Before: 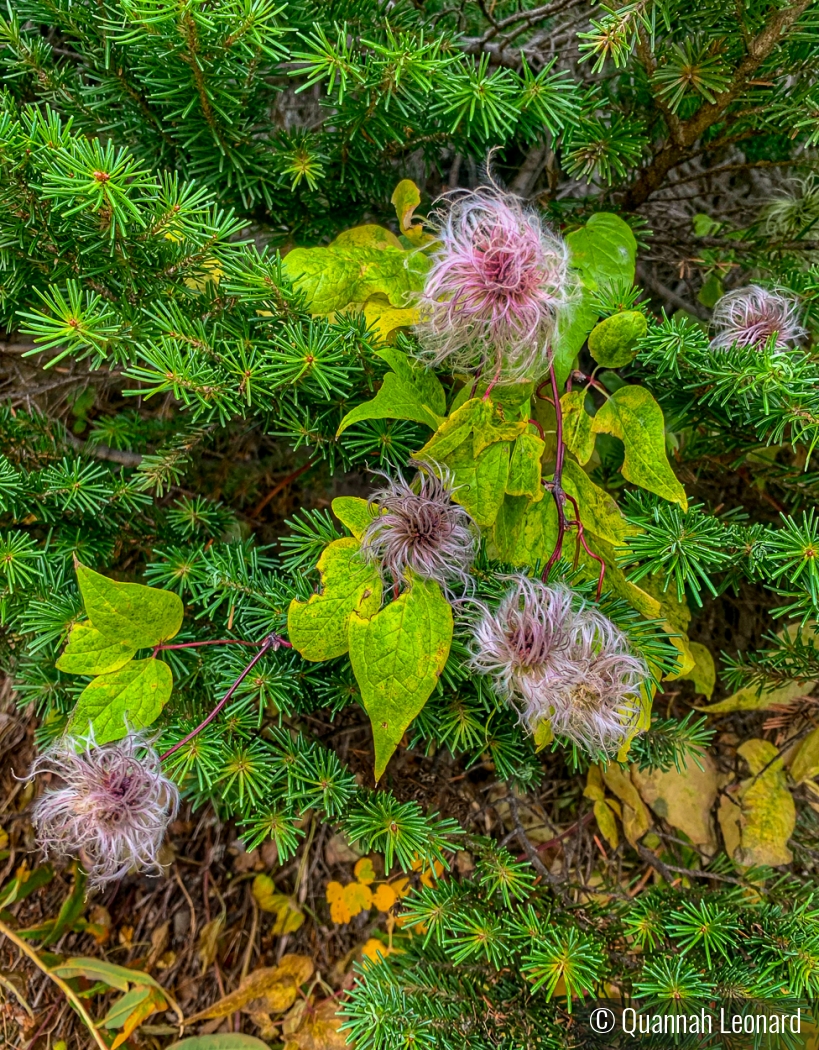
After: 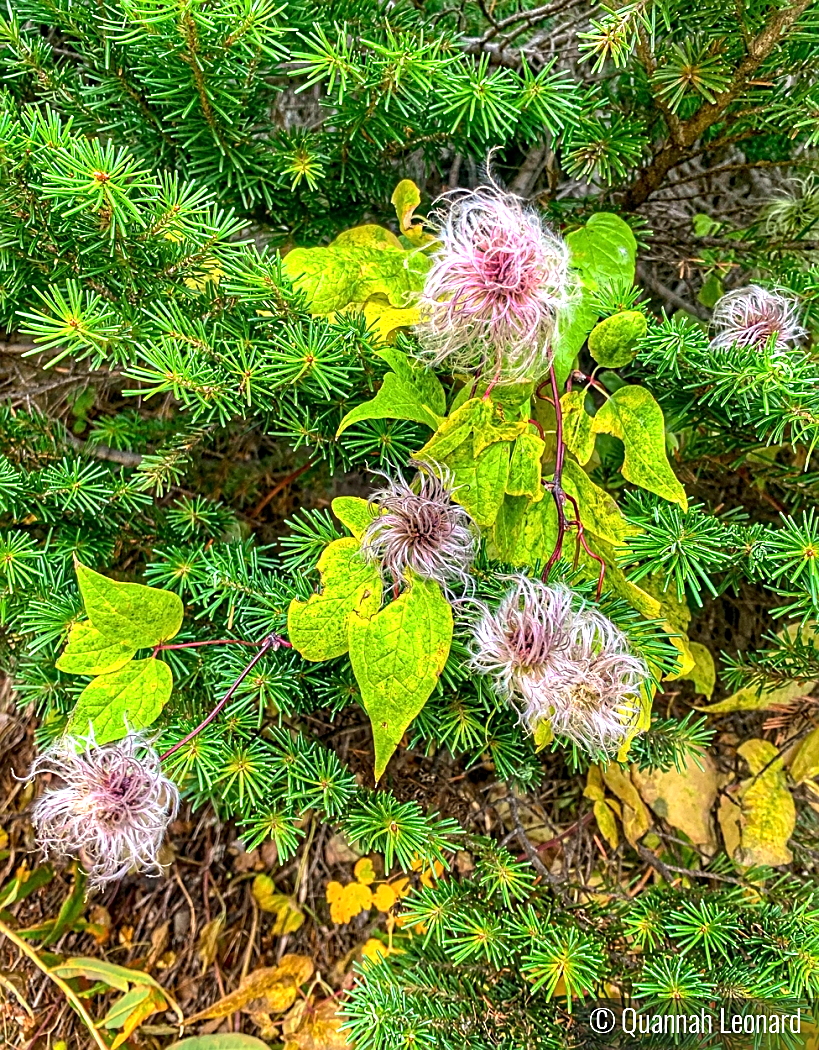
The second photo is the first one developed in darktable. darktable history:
exposure: exposure 0.945 EV, compensate exposure bias true, compensate highlight preservation false
sharpen: on, module defaults
